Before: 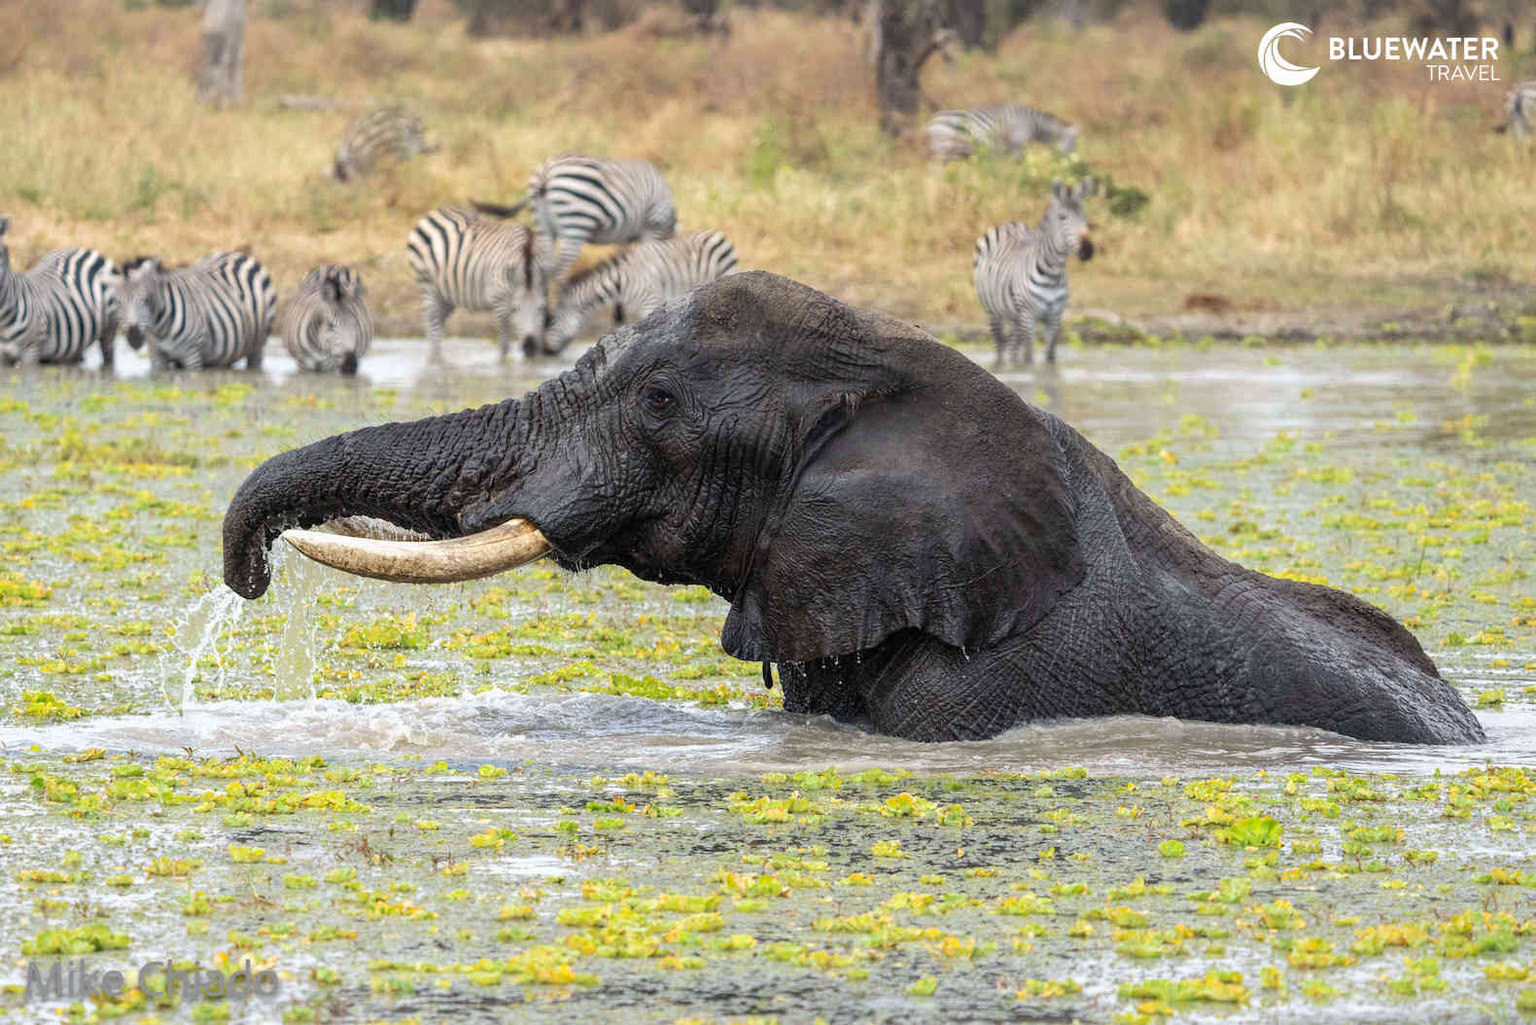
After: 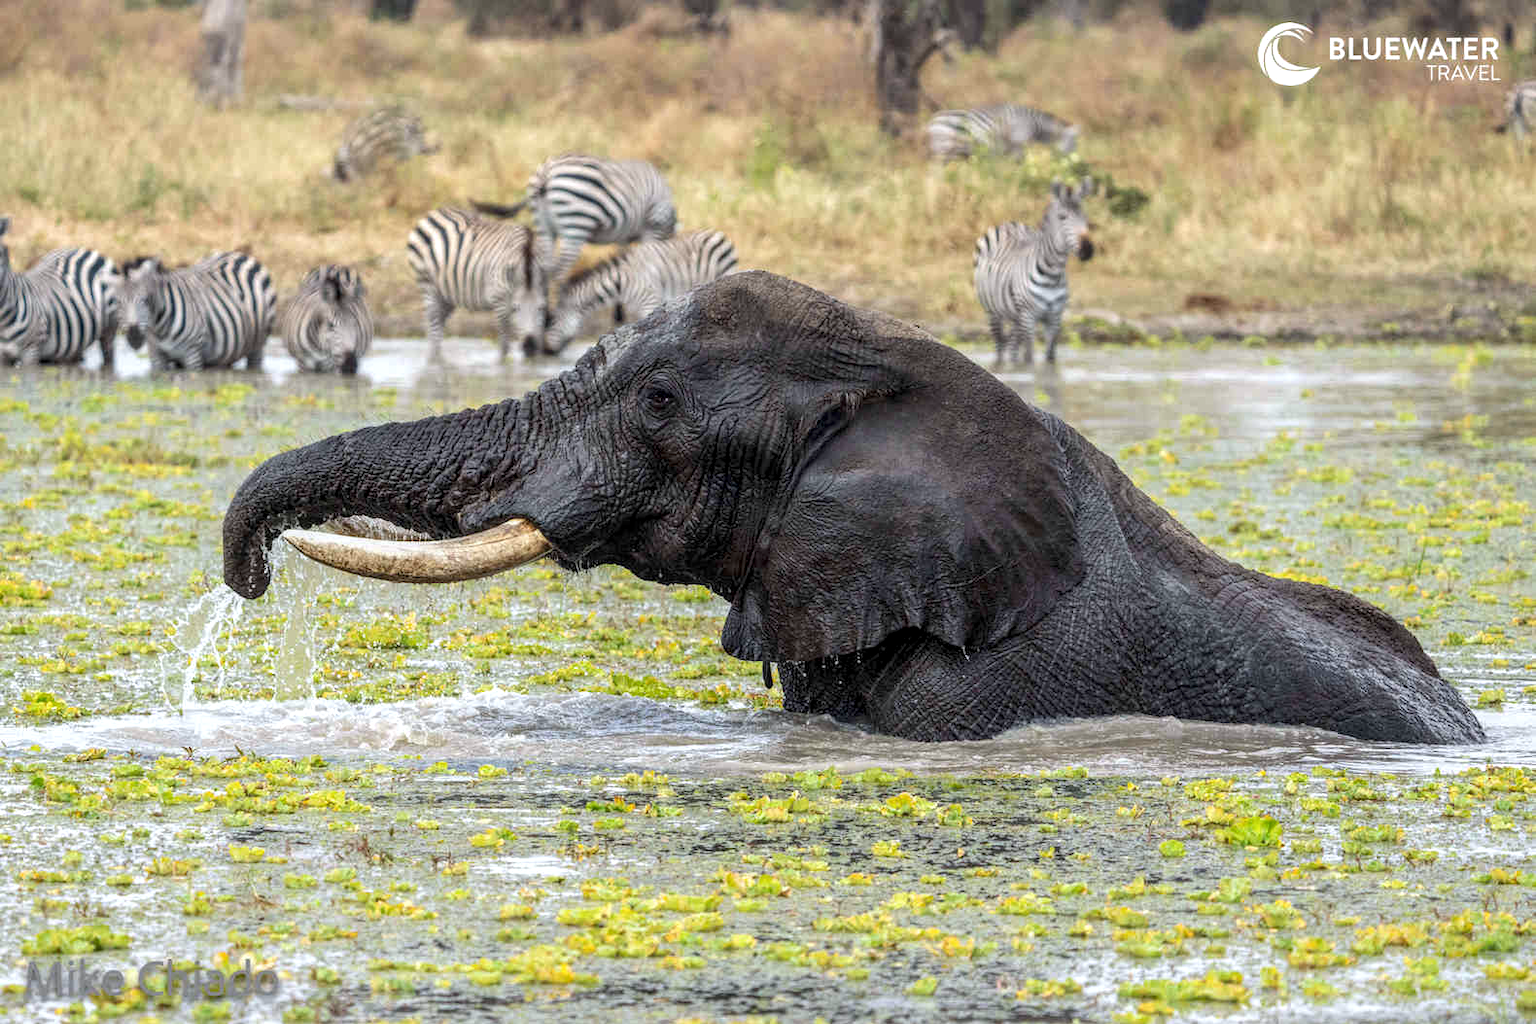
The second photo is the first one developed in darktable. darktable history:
local contrast: detail 130%
white balance: red 0.988, blue 1.017
